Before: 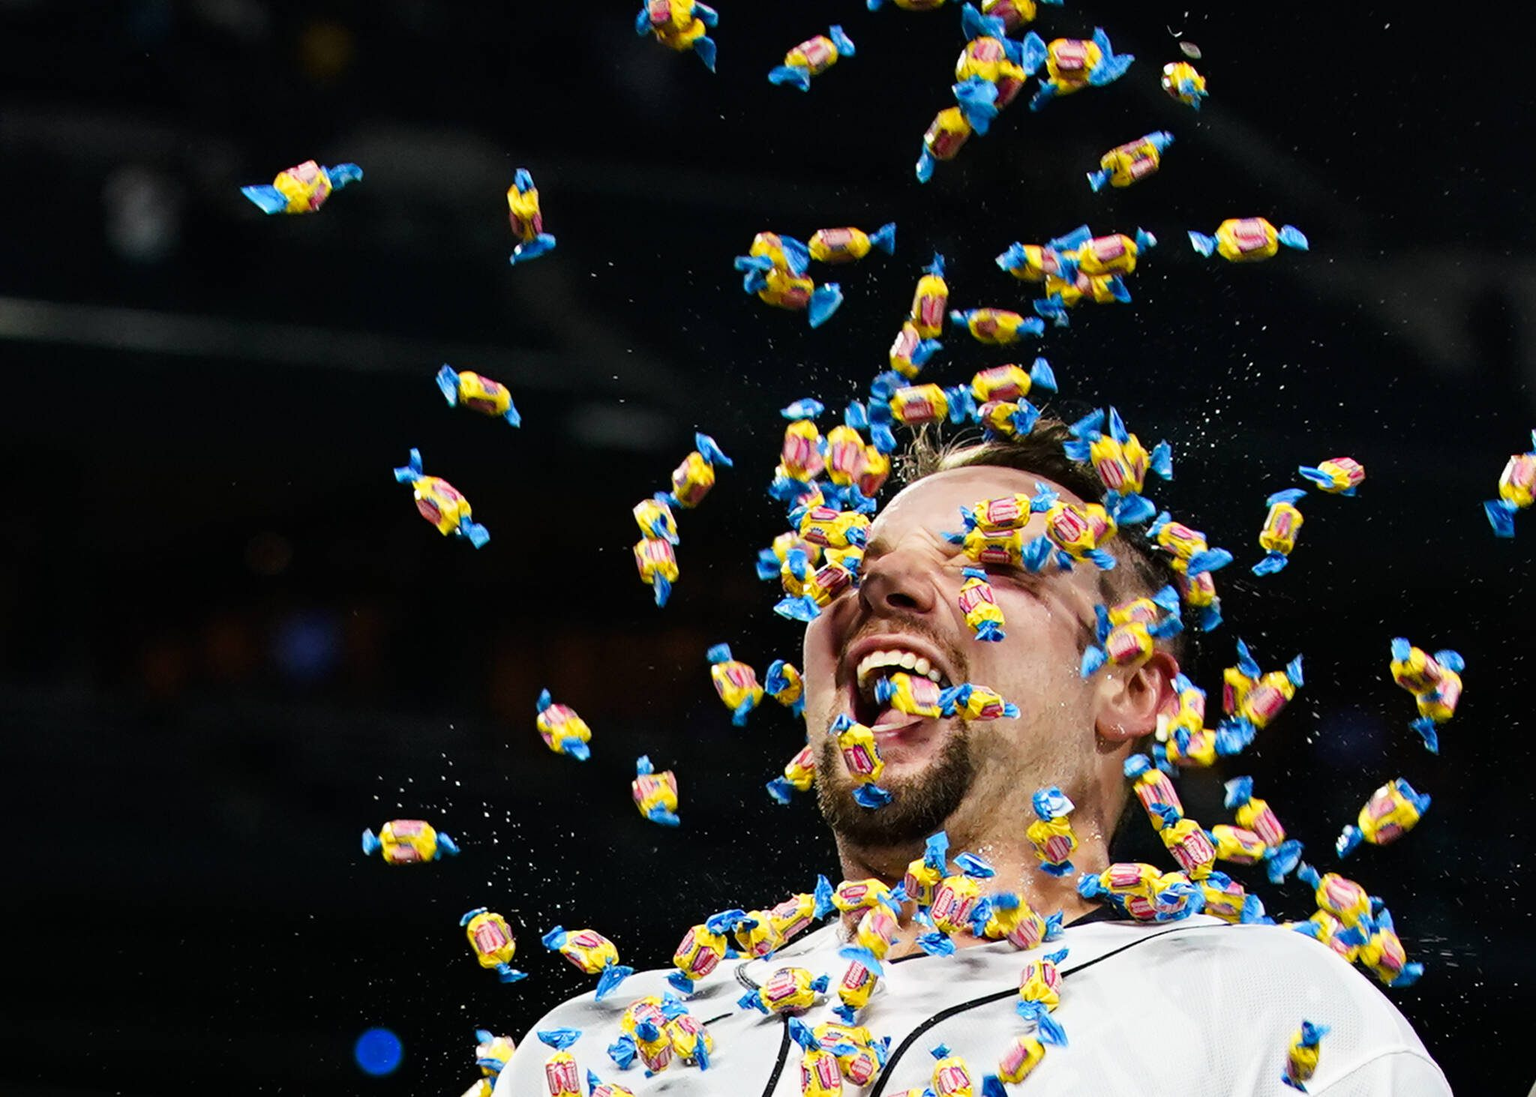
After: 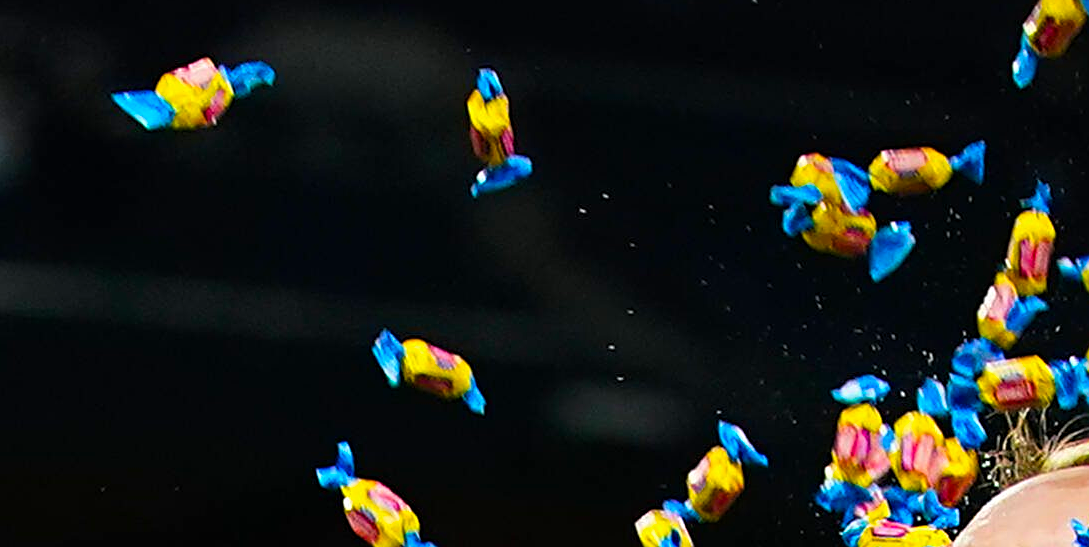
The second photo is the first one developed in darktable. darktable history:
exposure: exposure -0.029 EV, compensate highlight preservation false
sharpen: on, module defaults
color balance rgb: linear chroma grading › shadows -10.099%, linear chroma grading › global chroma 20.168%, perceptual saturation grading › global saturation 29.703%, global vibrance 20%
crop: left 10.228%, top 10.715%, right 36.565%, bottom 51.859%
